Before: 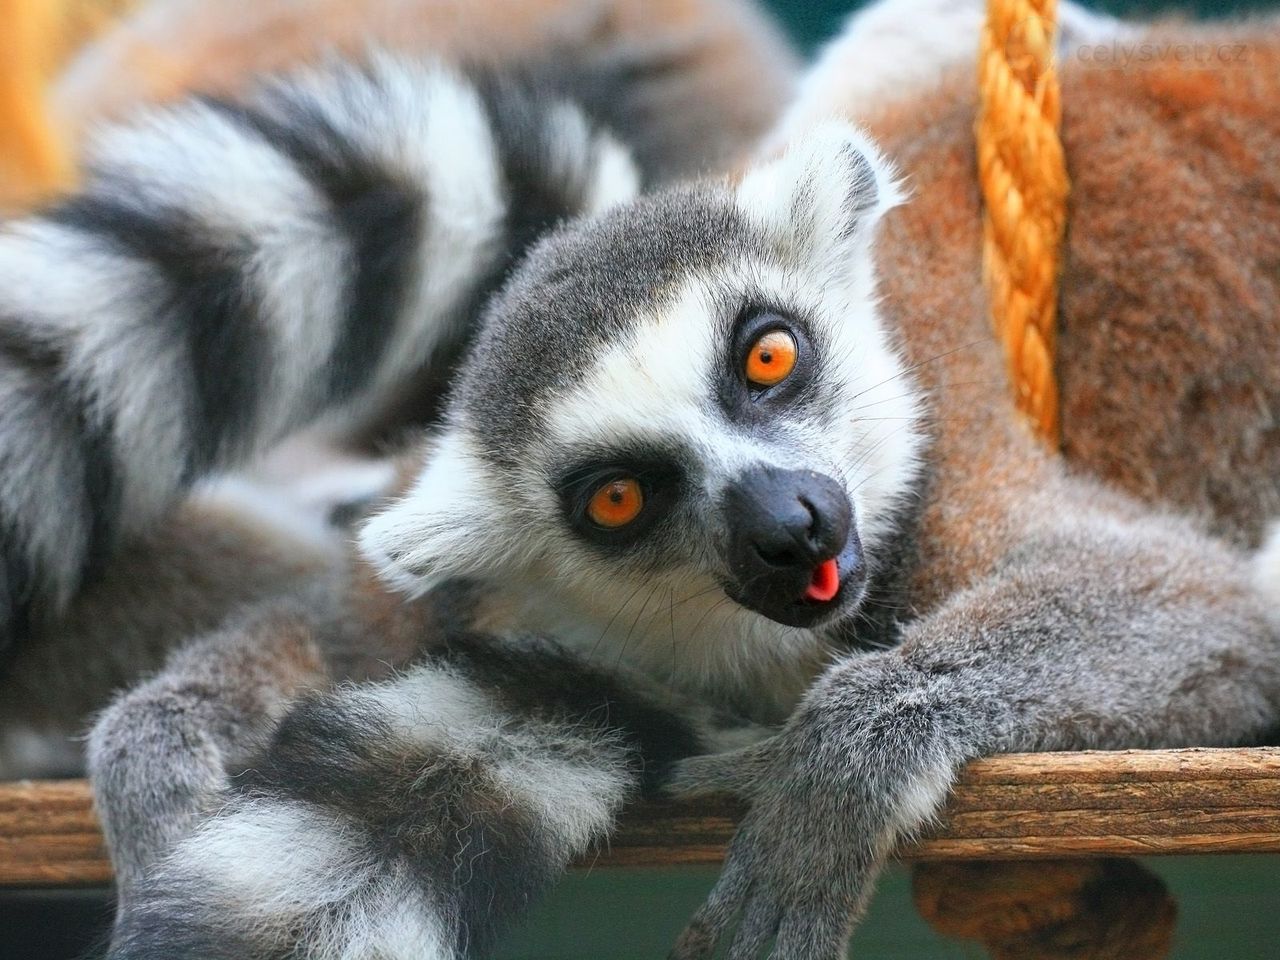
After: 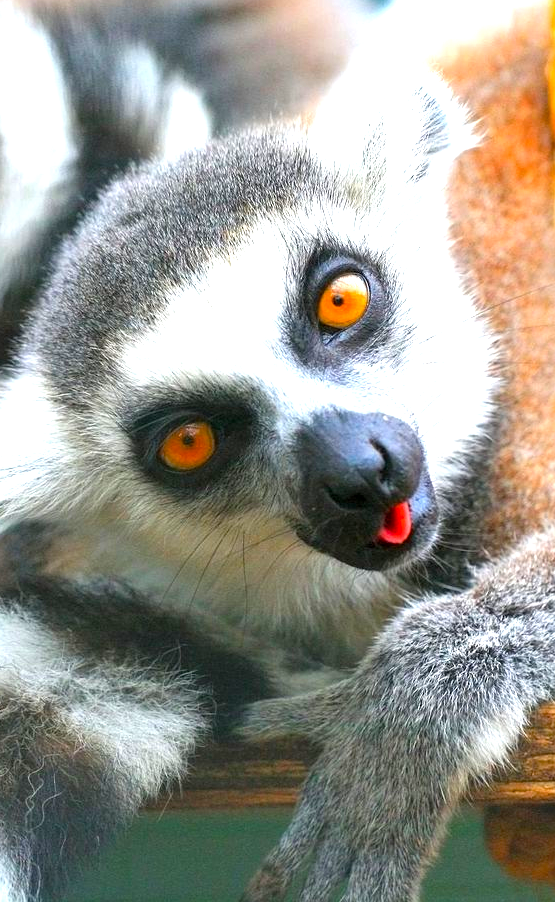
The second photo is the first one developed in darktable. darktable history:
crop: left 33.452%, top 6.025%, right 23.155%
exposure: black level correction 0.001, exposure 0.955 EV, compensate exposure bias true, compensate highlight preservation false
color balance rgb: perceptual saturation grading › global saturation 30%
